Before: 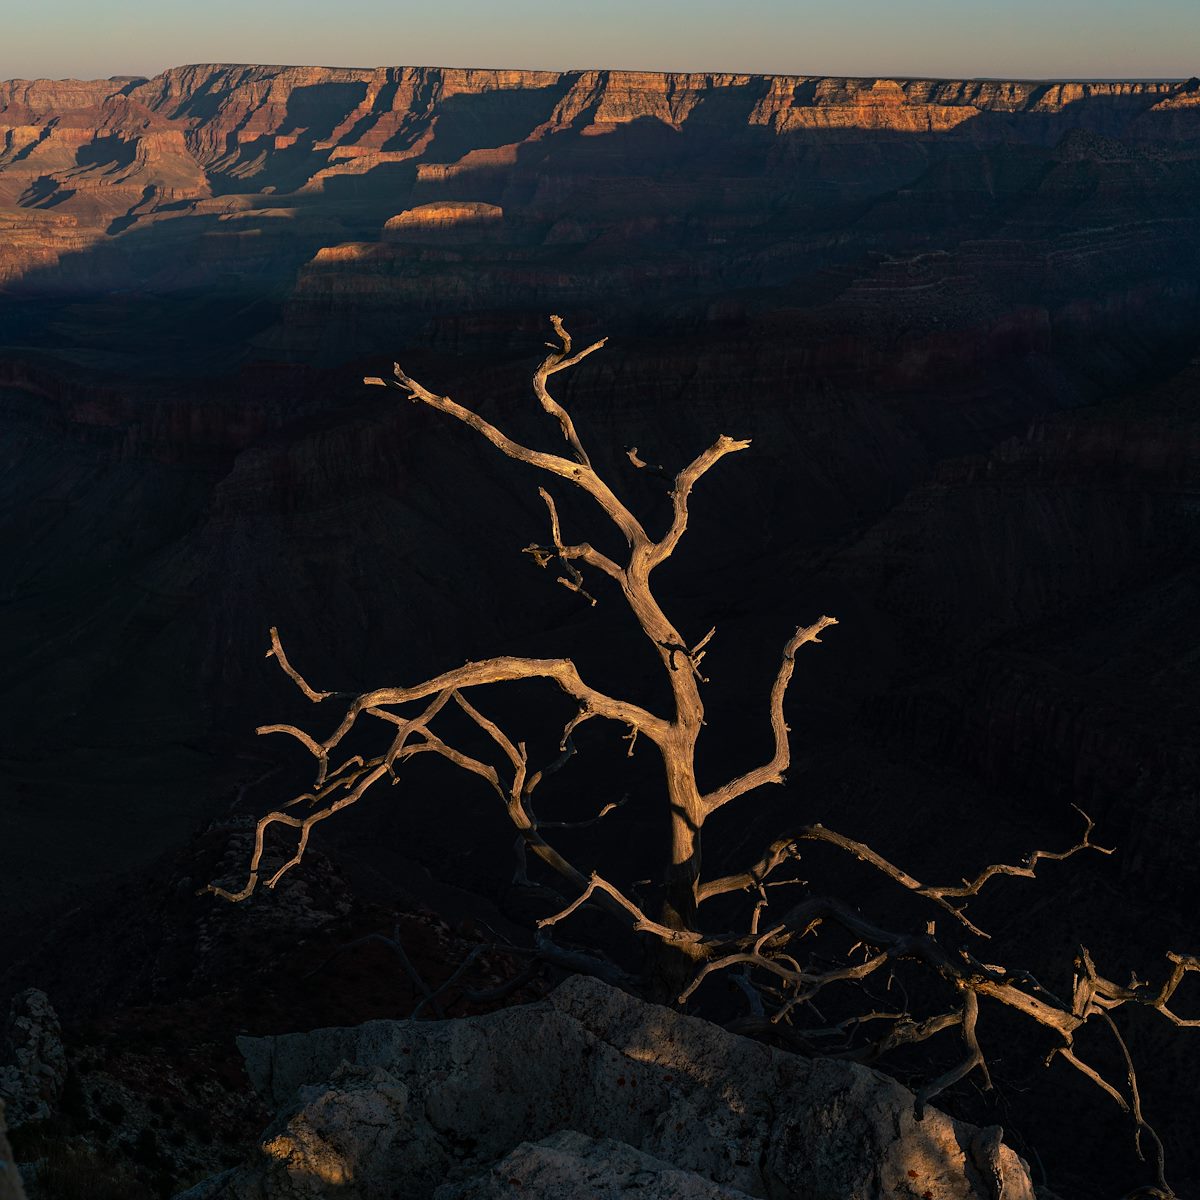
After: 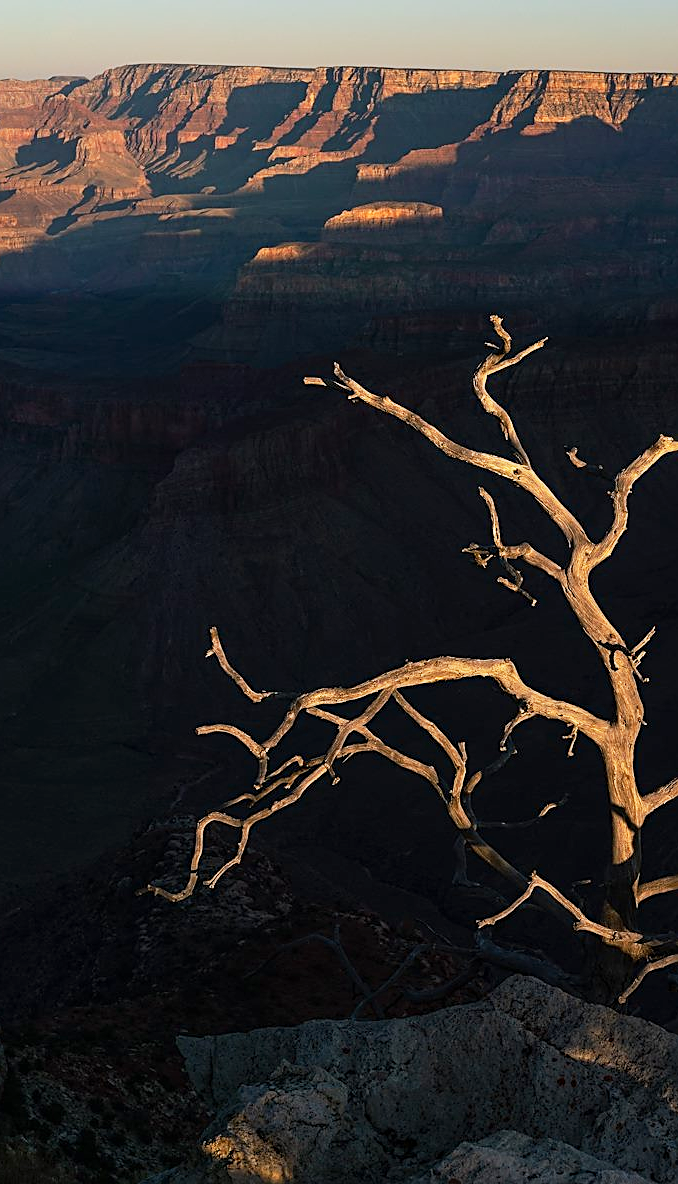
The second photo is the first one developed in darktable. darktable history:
base curve: curves: ch0 [(0, 0) (0.088, 0.125) (0.176, 0.251) (0.354, 0.501) (0.613, 0.749) (1, 0.877)], preserve colors none
exposure: exposure 0.15 EV, compensate highlight preservation false
sharpen: on, module defaults
crop: left 5.006%, right 38.432%
